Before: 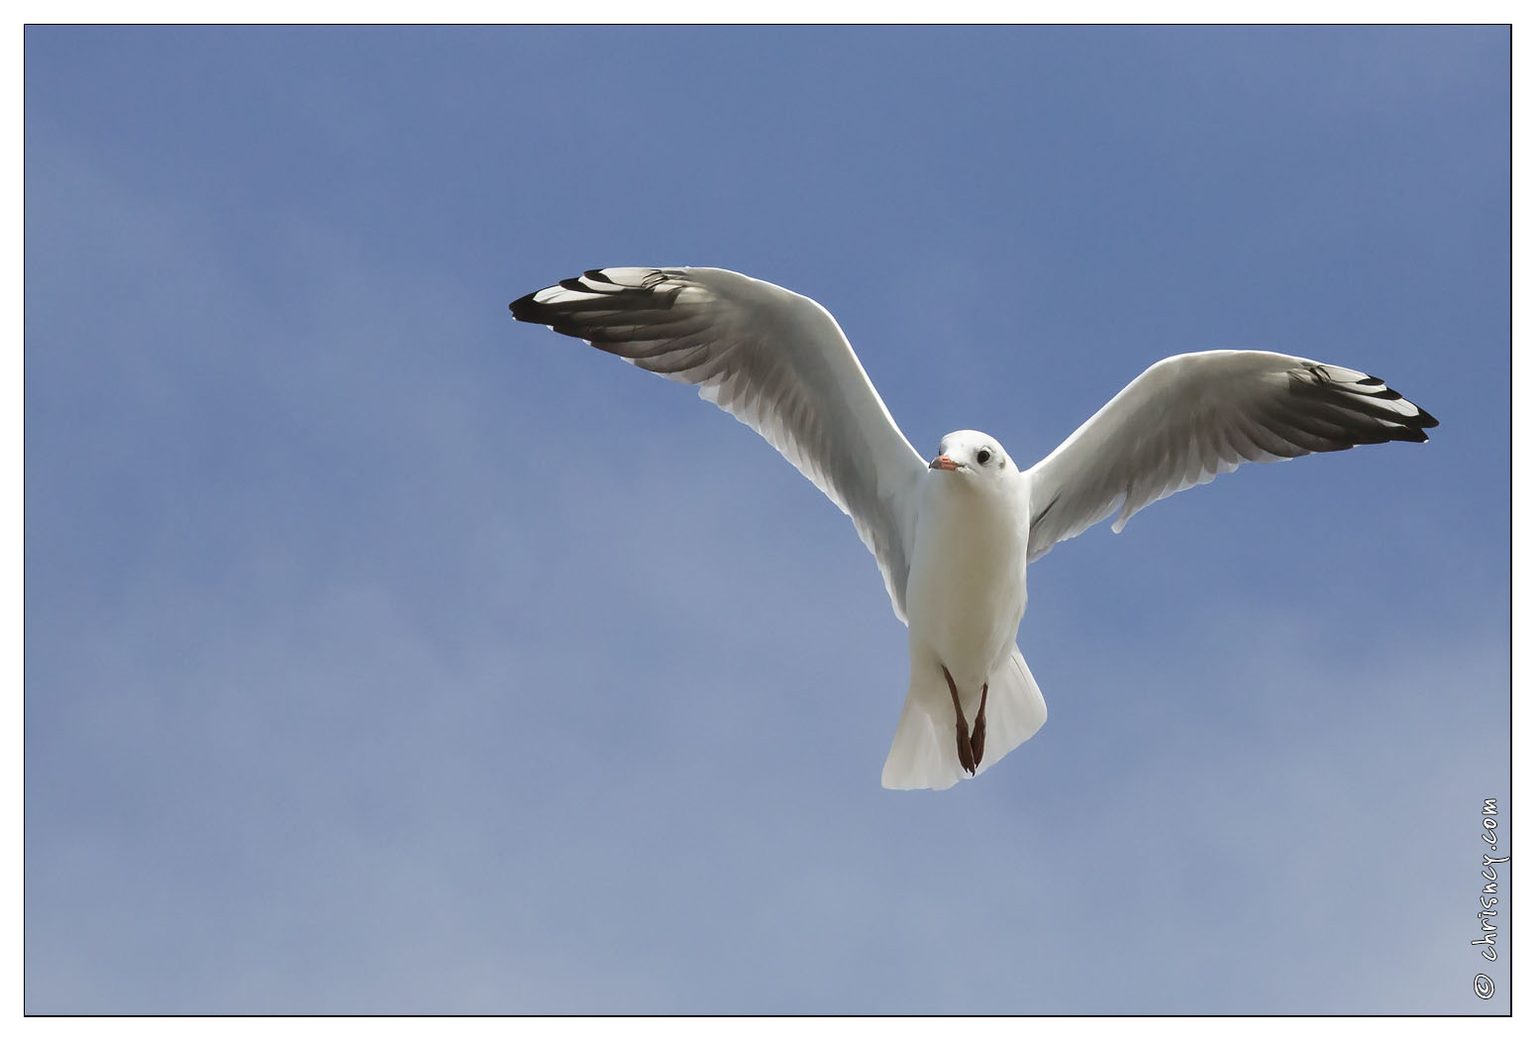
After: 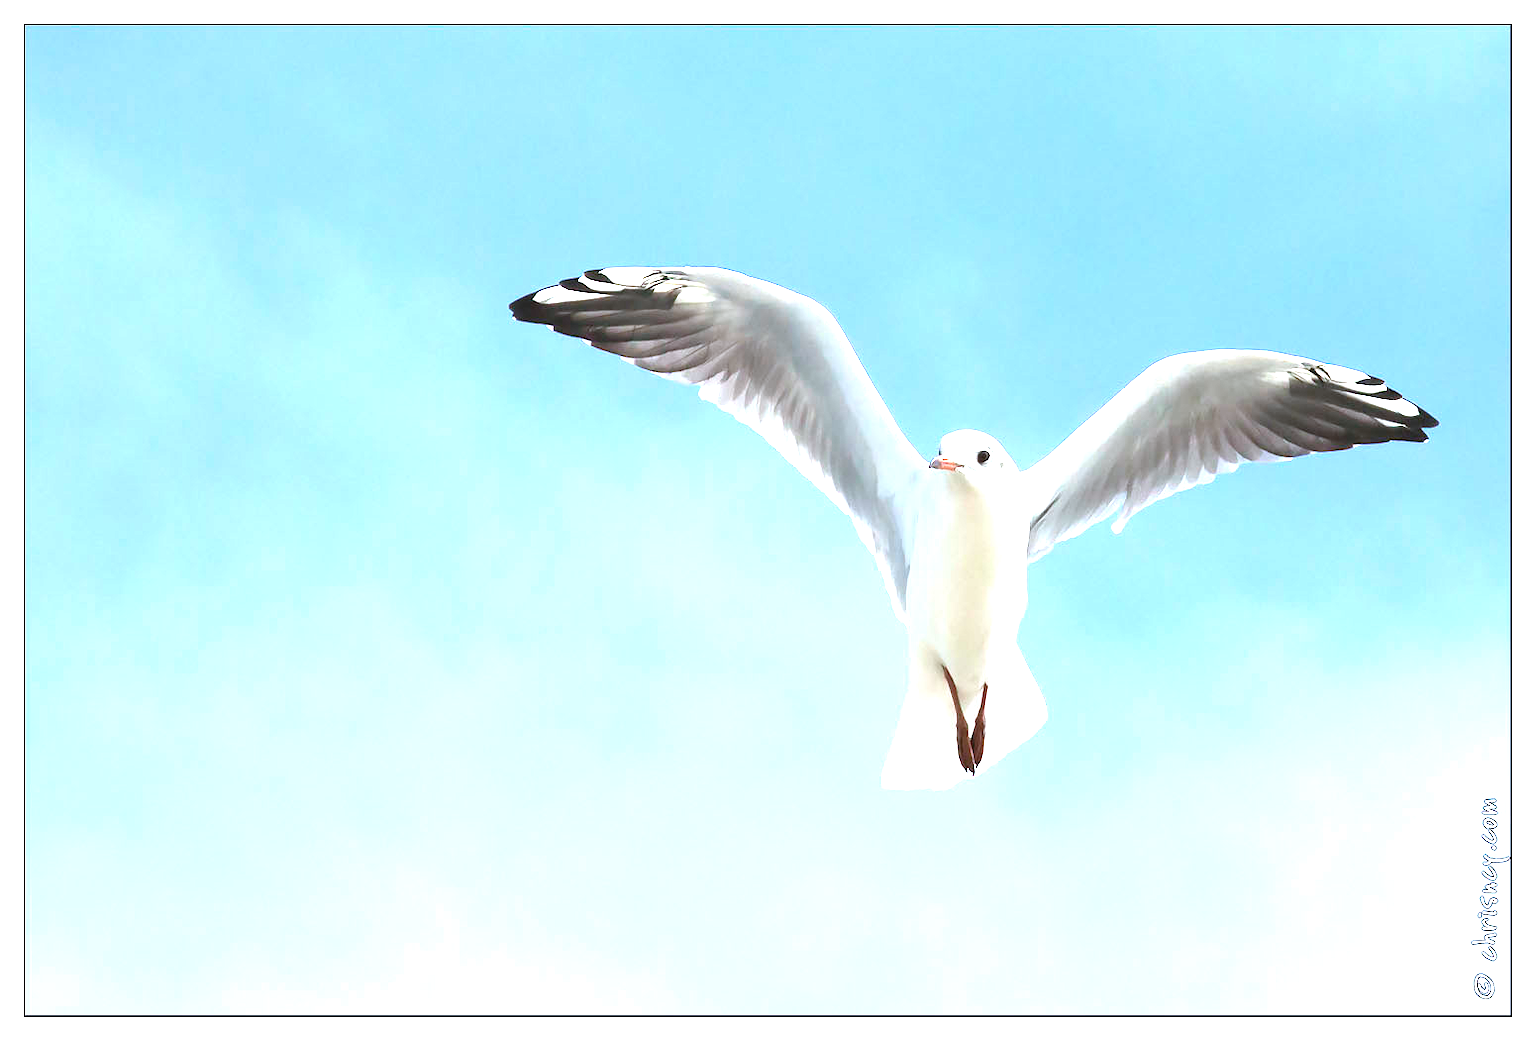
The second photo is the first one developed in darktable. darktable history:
exposure: exposure 2.003 EV, compensate highlight preservation false
white balance: red 0.954, blue 1.079
